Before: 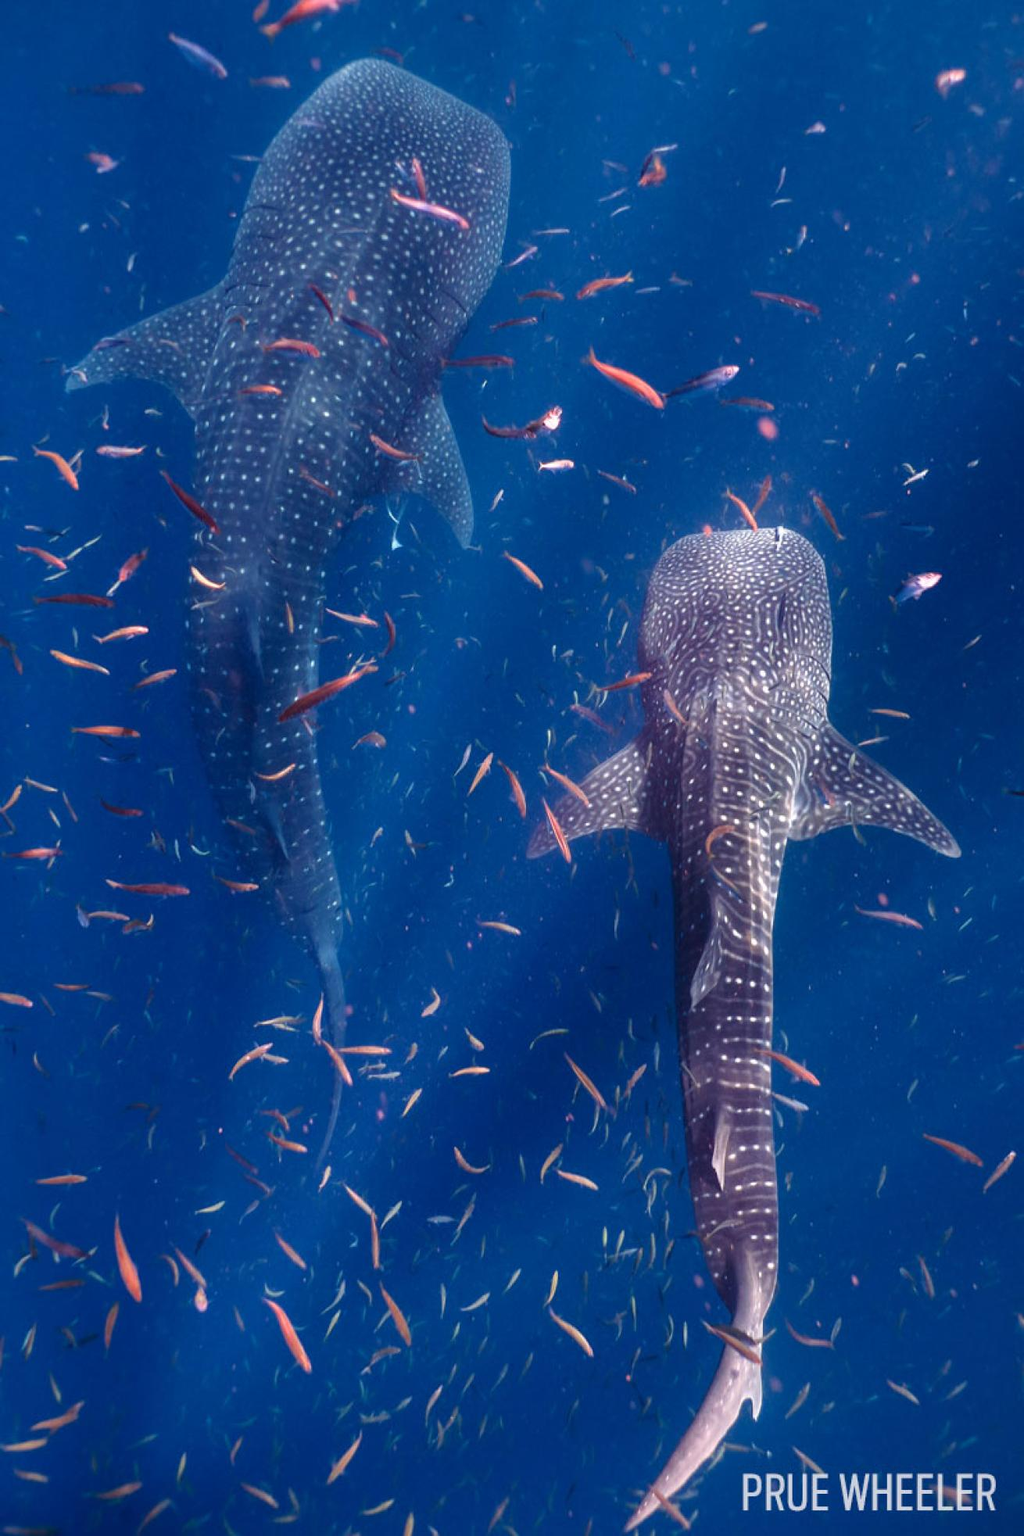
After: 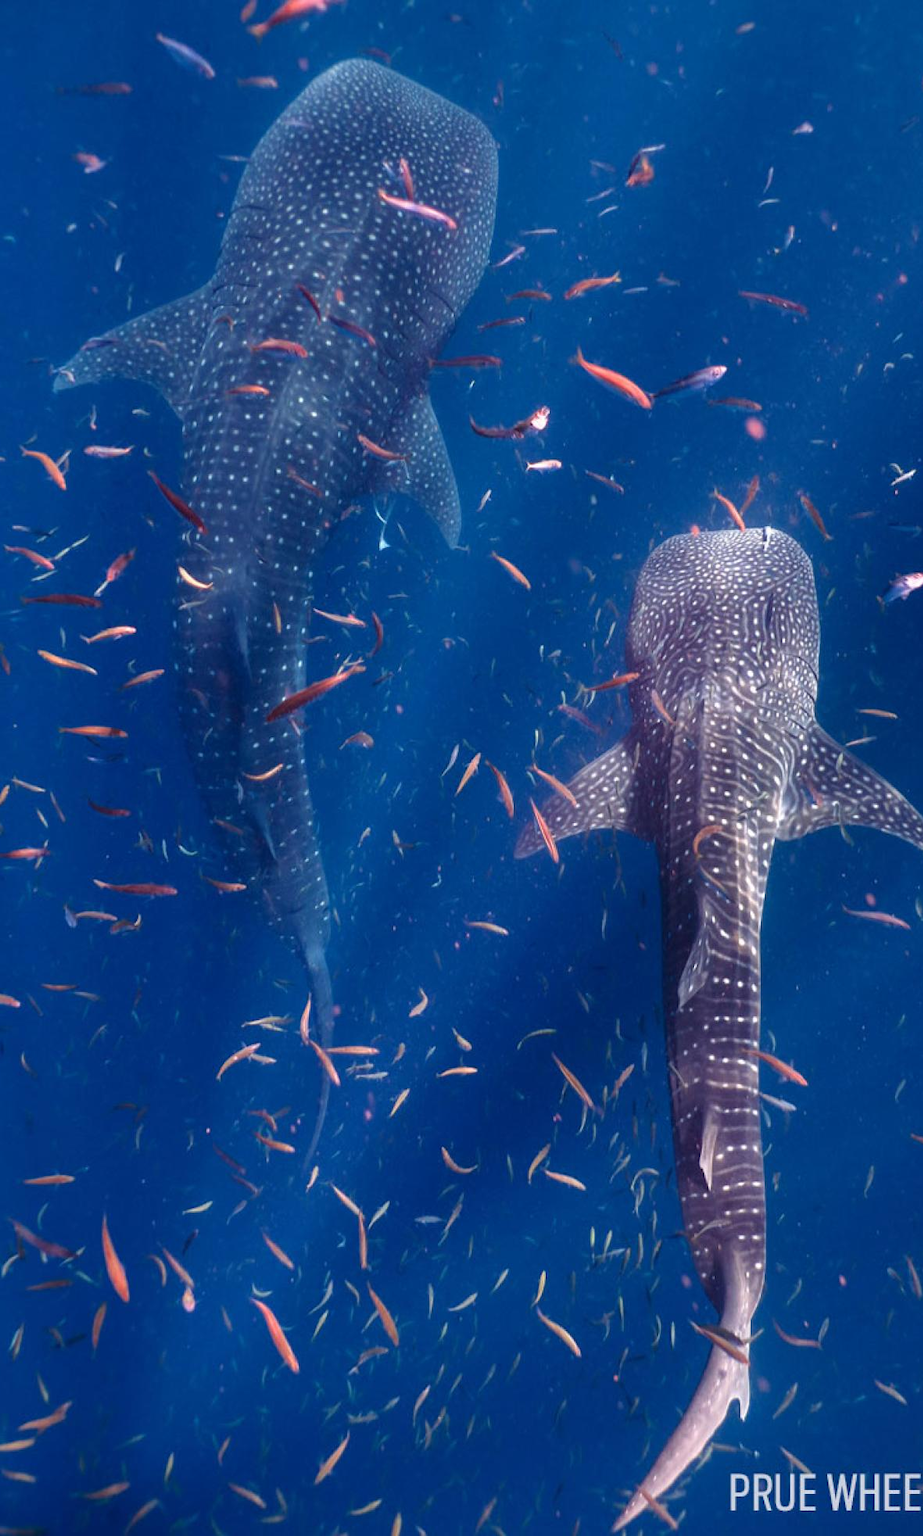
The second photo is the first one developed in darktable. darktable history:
crop and rotate: left 1.296%, right 8.427%
